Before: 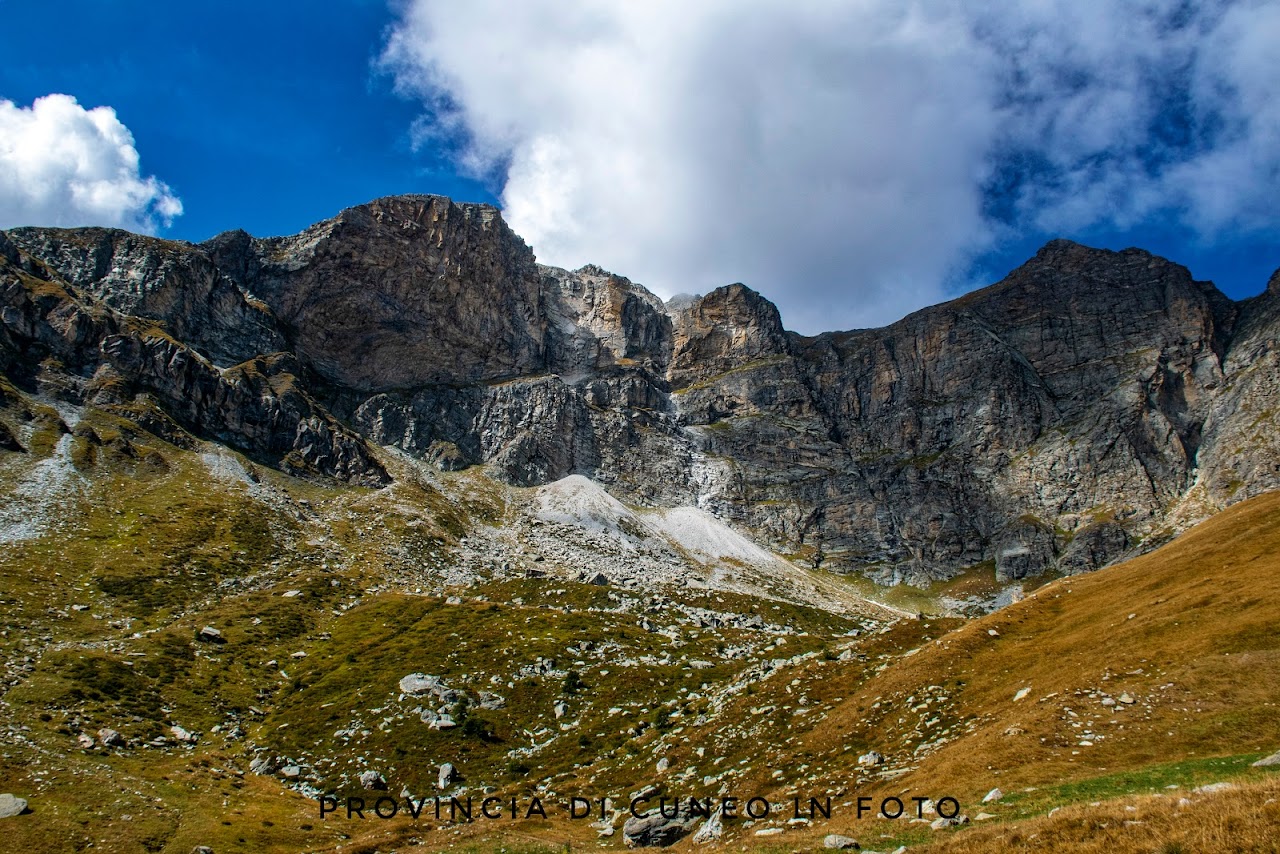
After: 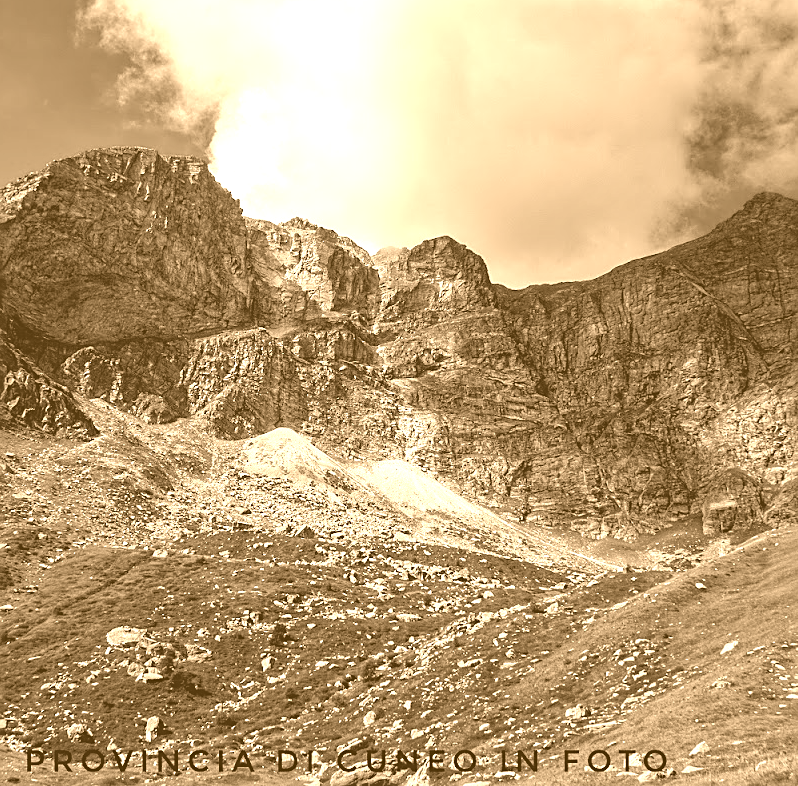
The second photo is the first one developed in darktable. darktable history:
colorize: hue 28.8°, source mix 100%
crop and rotate: left 22.918%, top 5.629%, right 14.711%, bottom 2.247%
sharpen: on, module defaults
